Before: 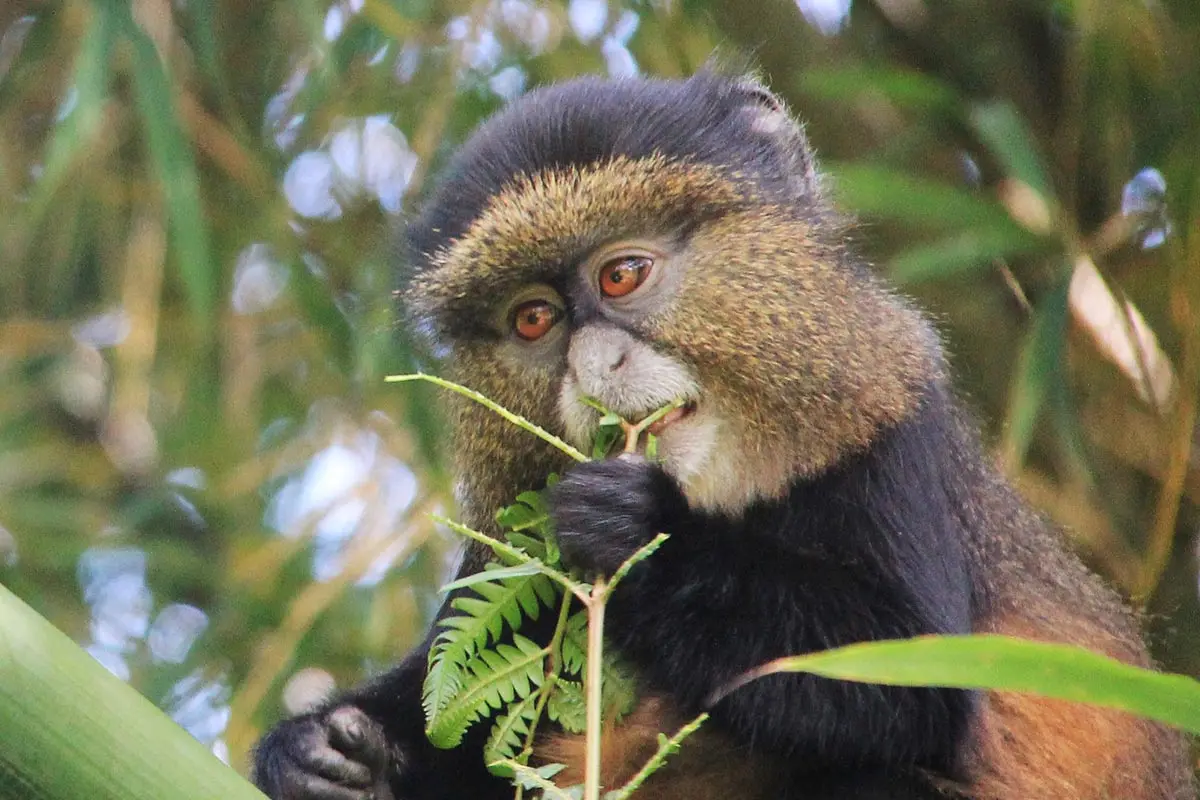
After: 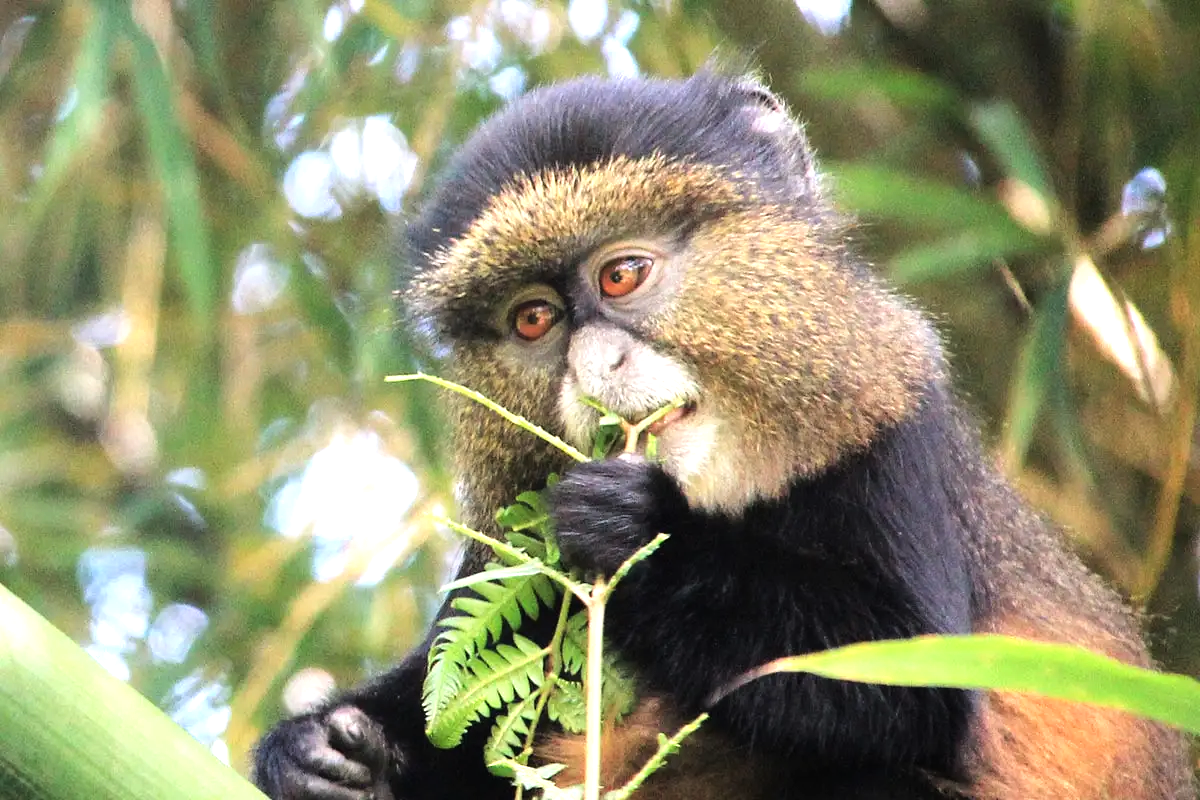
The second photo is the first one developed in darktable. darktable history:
exposure: compensate exposure bias true, compensate highlight preservation false
tone equalizer: -8 EV -1.06 EV, -7 EV -0.988 EV, -6 EV -0.88 EV, -5 EV -0.543 EV, -3 EV 0.55 EV, -2 EV 0.885 EV, -1 EV 0.991 EV, +0 EV 1.06 EV, mask exposure compensation -0.513 EV
